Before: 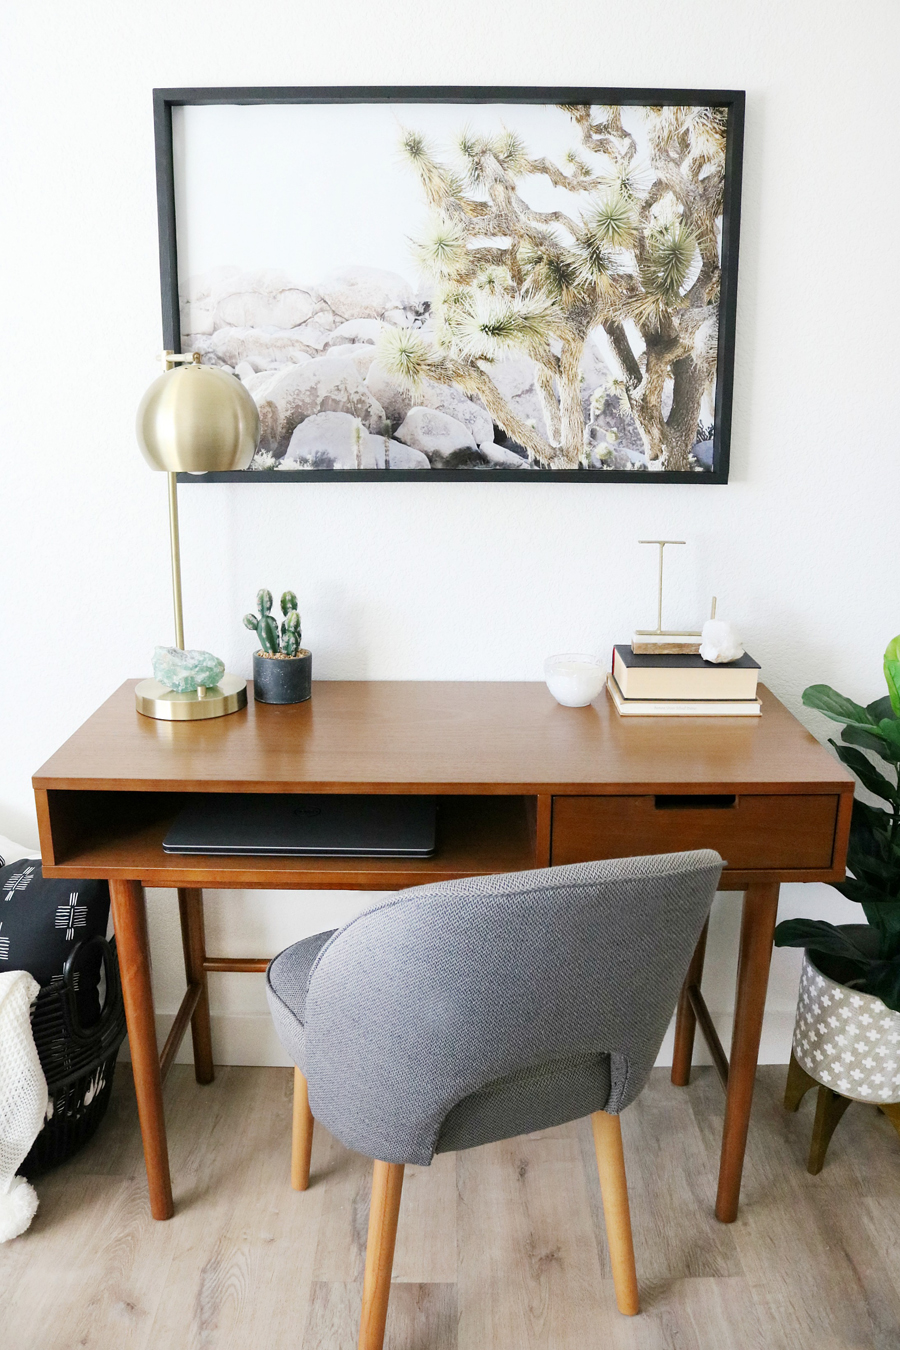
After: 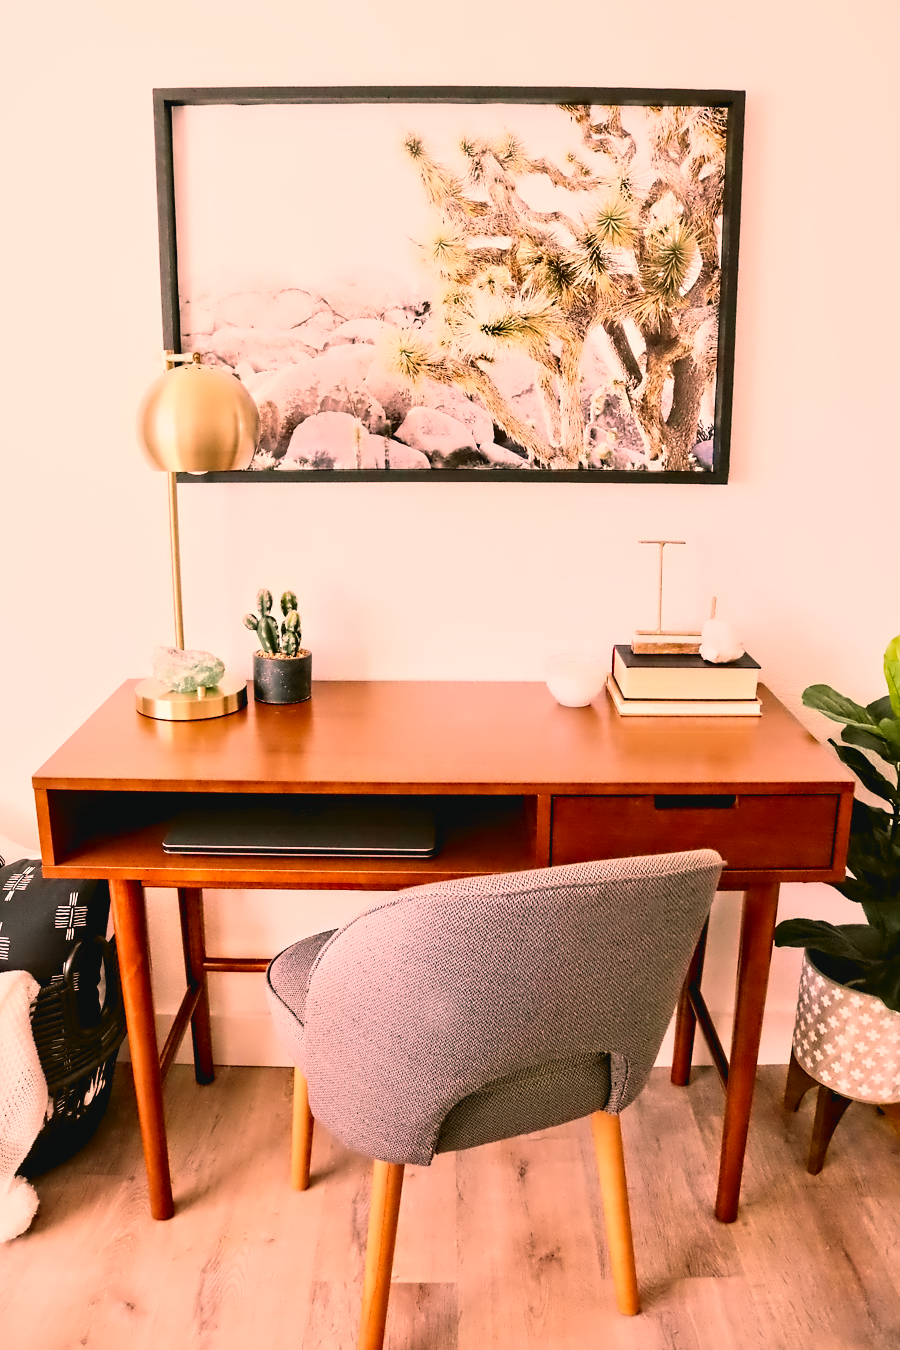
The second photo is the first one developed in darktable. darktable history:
color balance rgb: shadows lift › luminance -5%, shadows lift › chroma 1.1%, shadows lift › hue 219°, power › luminance 10%, power › chroma 2.83%, power › hue 60°, highlights gain › chroma 4.52%, highlights gain › hue 33.33°, saturation formula JzAzBz (2021)
contrast equalizer: octaves 7, y [[0.5, 0.542, 0.583, 0.625, 0.667, 0.708], [0.5 ×6], [0.5 ×6], [0, 0.033, 0.067, 0.1, 0.133, 0.167], [0, 0.05, 0.1, 0.15, 0.2, 0.25]]
tone curve: curves: ch0 [(0, 0.036) (0.119, 0.115) (0.466, 0.498) (0.715, 0.767) (0.817, 0.865) (1, 0.998)]; ch1 [(0, 0) (0.377, 0.416) (0.44, 0.461) (0.487, 0.49) (0.514, 0.517) (0.536, 0.577) (0.66, 0.724) (1, 1)]; ch2 [(0, 0) (0.38, 0.405) (0.463, 0.443) (0.492, 0.486) (0.526, 0.541) (0.578, 0.598) (0.653, 0.698) (1, 1)], color space Lab, independent channels, preserve colors none
